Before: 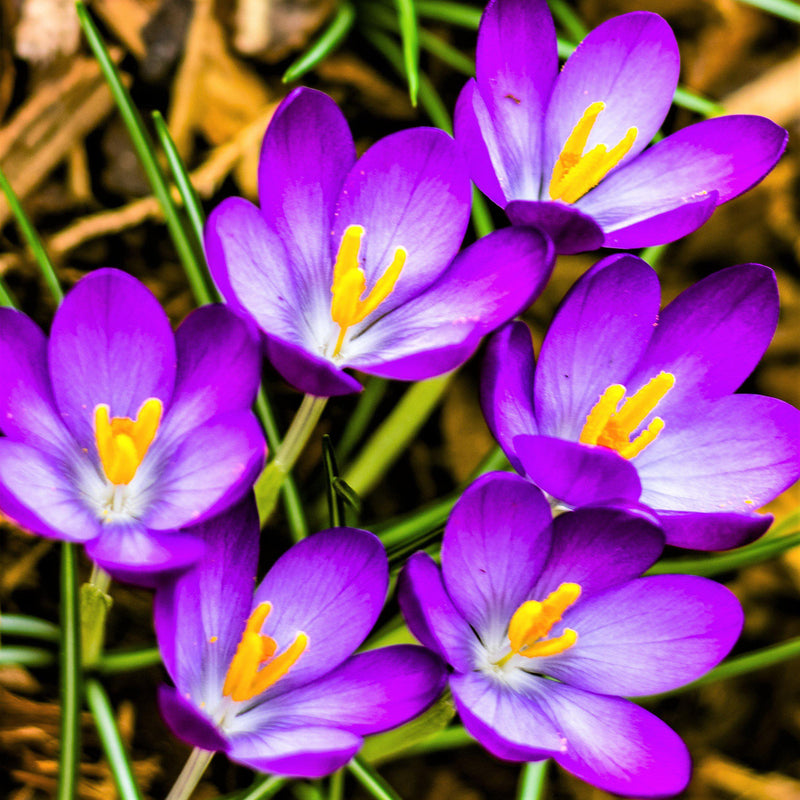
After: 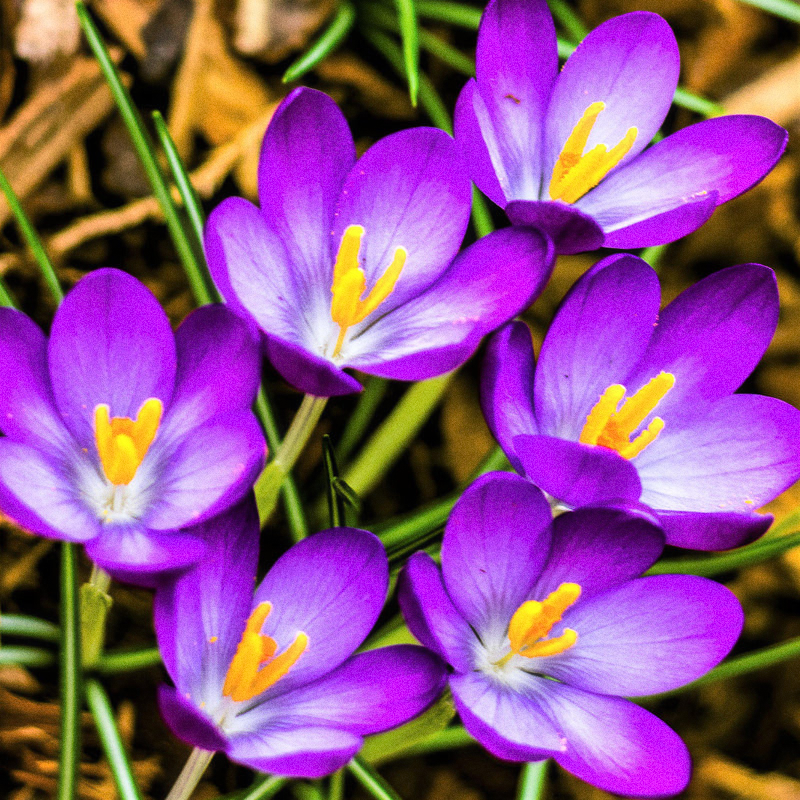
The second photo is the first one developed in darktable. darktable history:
shadows and highlights: shadows 20.91, highlights -82.73, soften with gaussian
haze removal: strength -0.09, adaptive false
grain: coarseness 0.47 ISO
